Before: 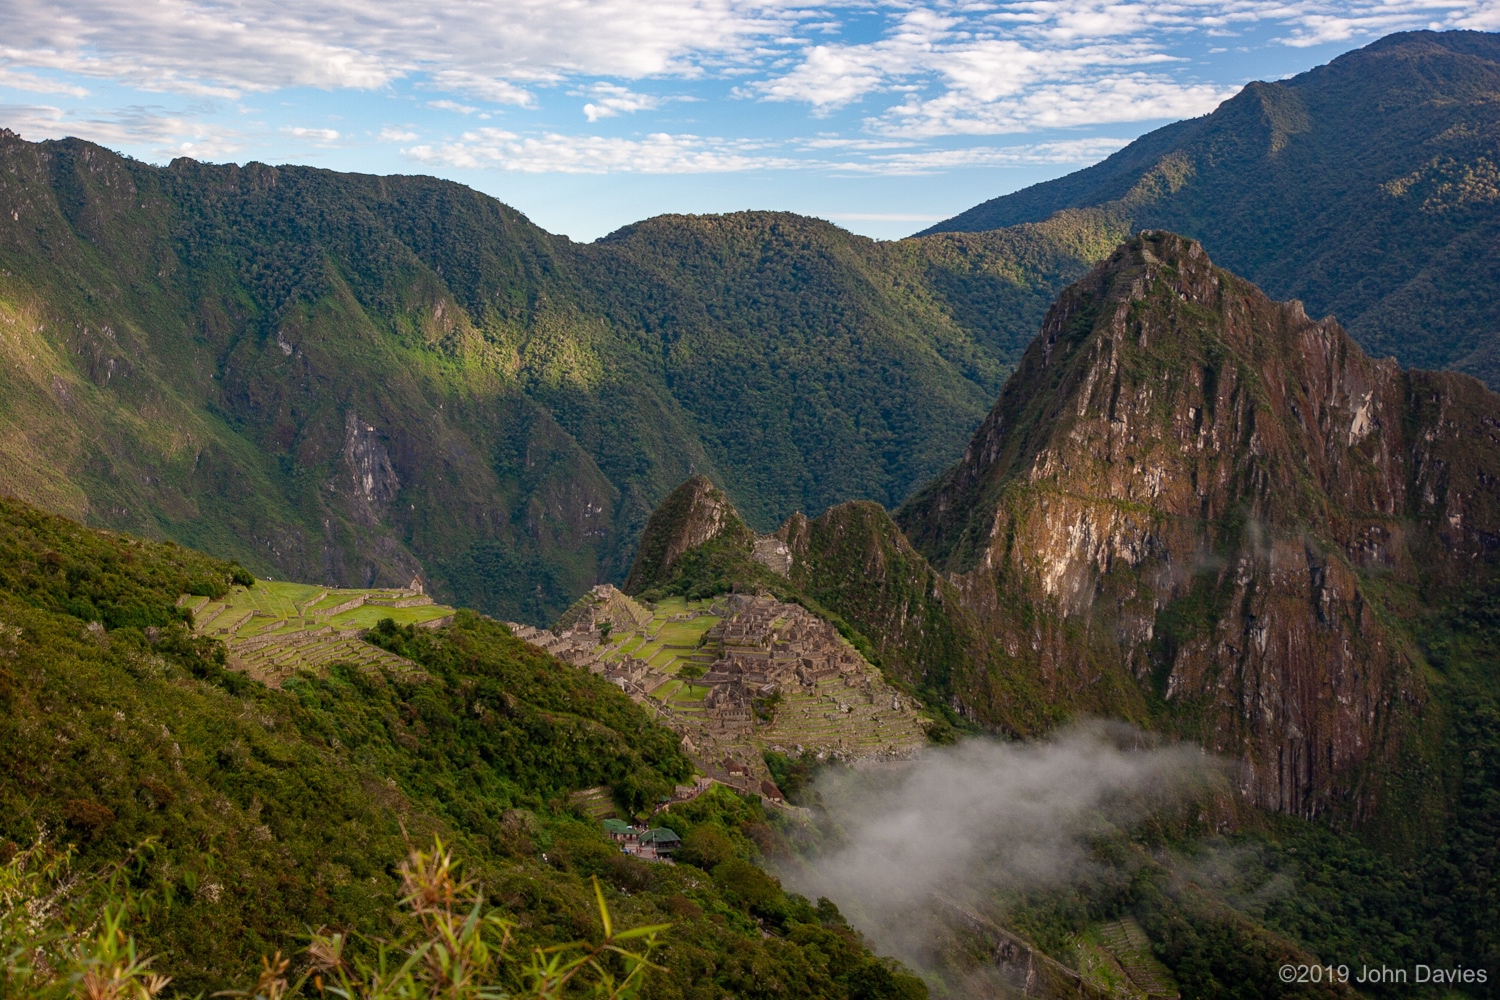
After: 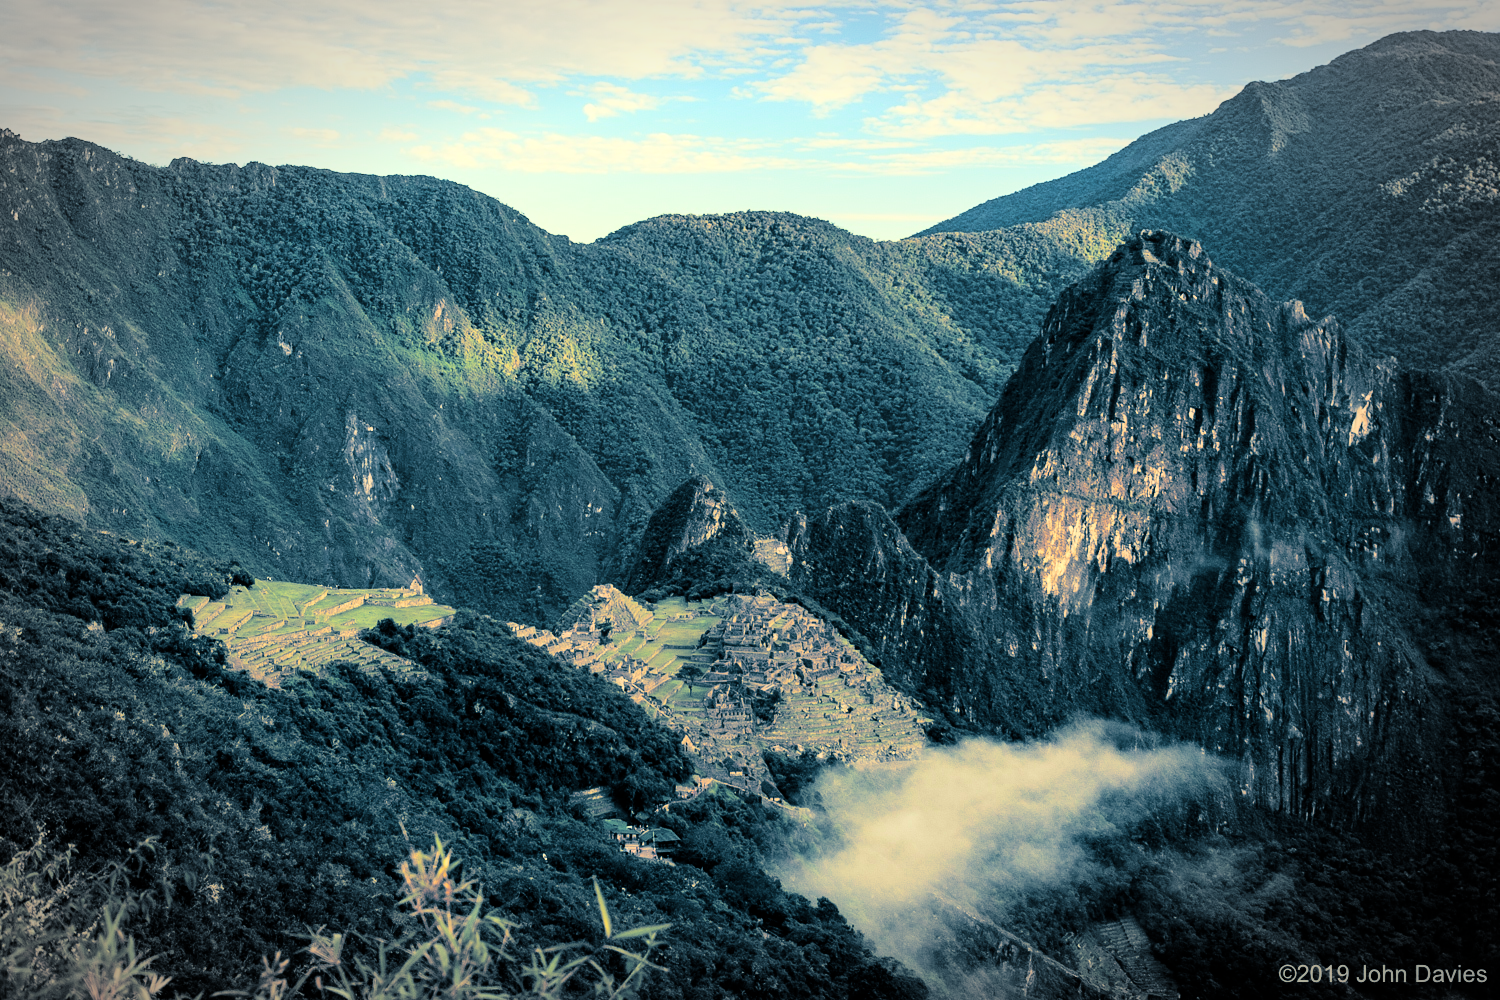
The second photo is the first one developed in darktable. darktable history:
tone curve: curves: ch0 [(0, 0) (0.004, 0) (0.133, 0.071) (0.325, 0.456) (0.832, 0.957) (1, 1)], color space Lab, linked channels, preserve colors none
channel mixer: red [0, 0, 0, 1, 0, 0, 0], green [0 ×4, 1, 0, 0], blue [0, 0, 0, 0.1, 0.1, 0.8, 0]
velvia: on, module defaults
split-toning: shadows › hue 212.4°, balance -70
vignetting: fall-off start 79.43%, saturation -0.649, width/height ratio 1.327, unbound false
